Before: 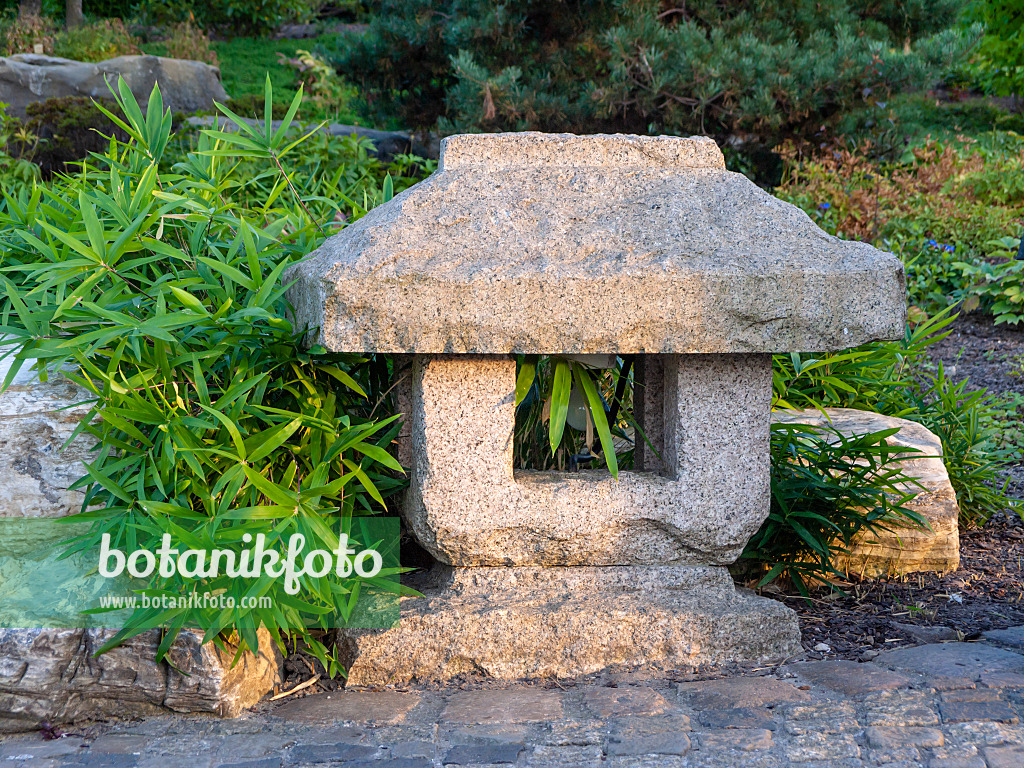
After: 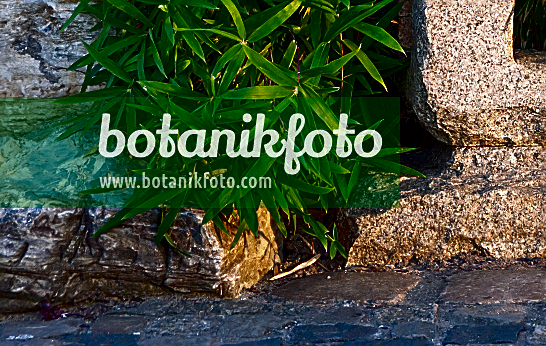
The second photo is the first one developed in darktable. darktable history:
sharpen: on, module defaults
crop and rotate: top 54.778%, right 46.61%, bottom 0.159%
contrast brightness saturation: contrast 0.09, brightness -0.59, saturation 0.17
